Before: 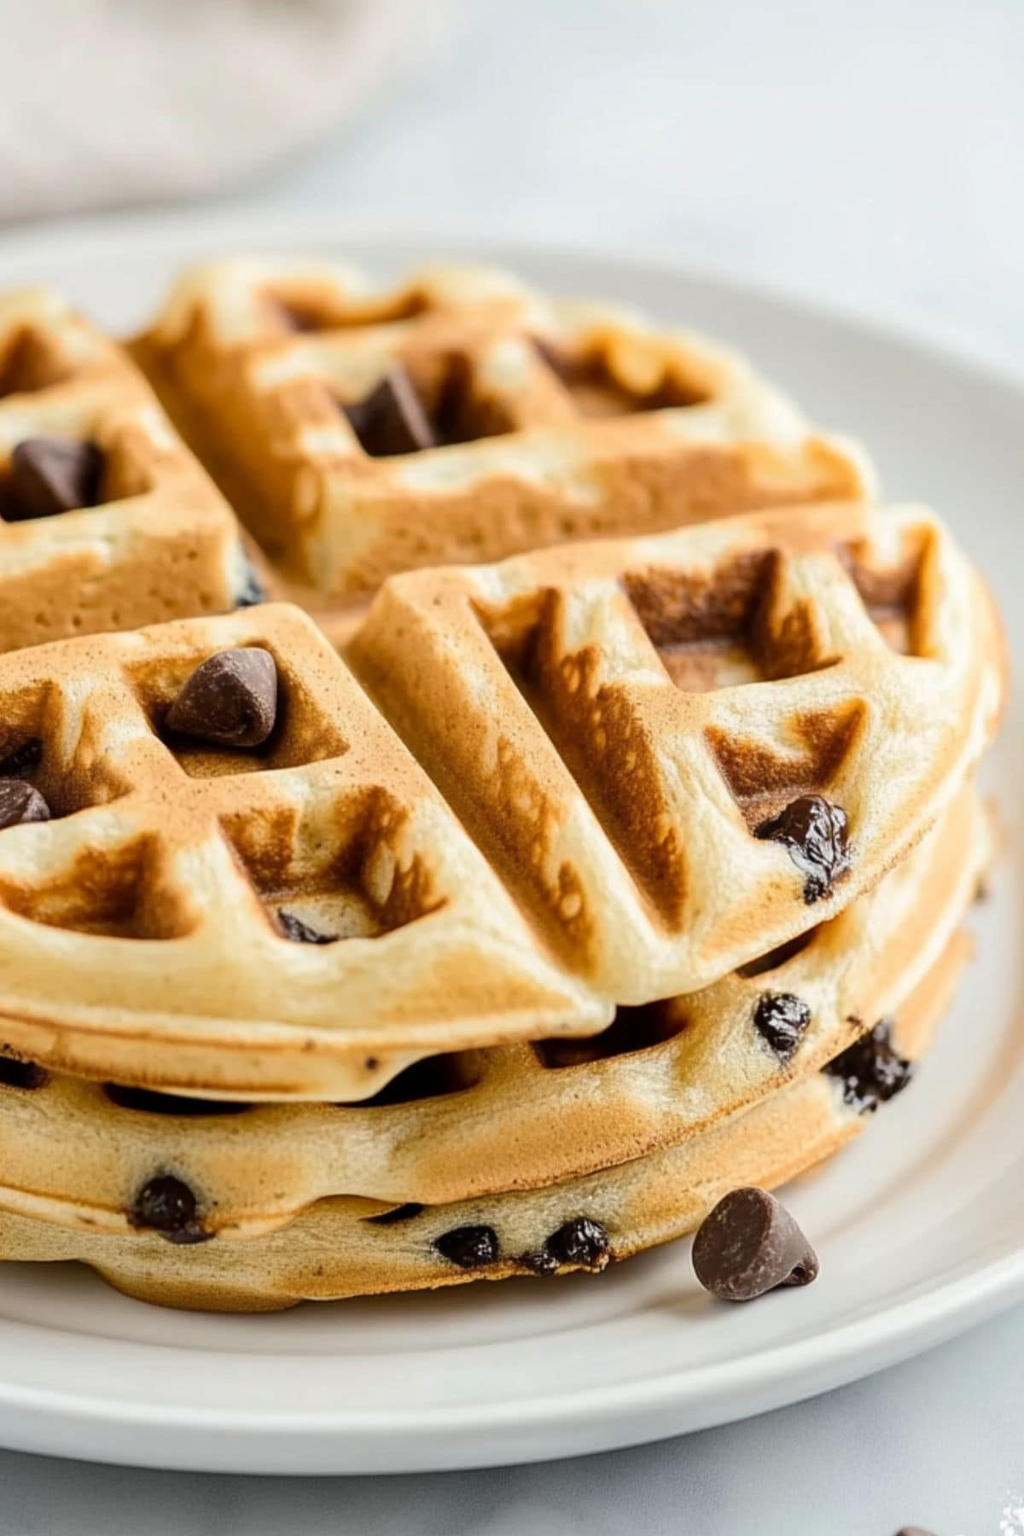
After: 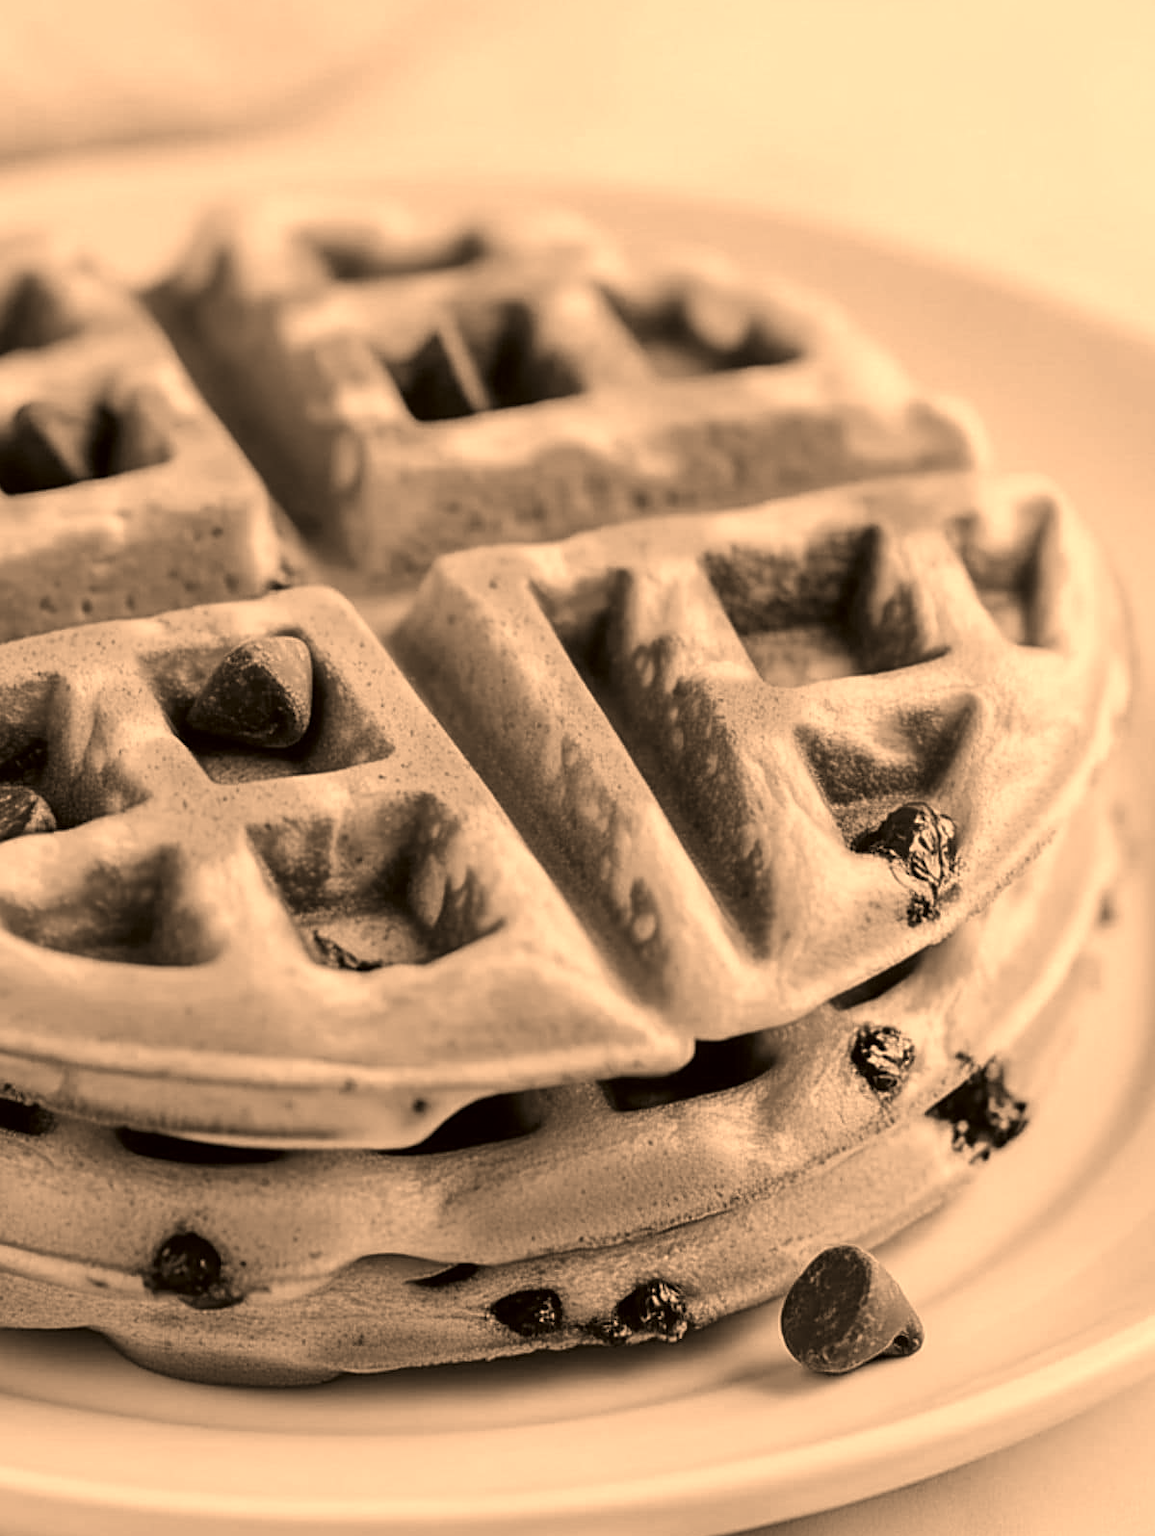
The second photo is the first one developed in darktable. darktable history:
crop and rotate: top 5.491%, bottom 5.87%
sharpen: amount 0.208
color correction: highlights a* 18.52, highlights b* 35.58, shadows a* 1.89, shadows b* 6.02, saturation 1.02
color calibration: output gray [0.246, 0.254, 0.501, 0], illuminant custom, x 0.367, y 0.392, temperature 4433.43 K
